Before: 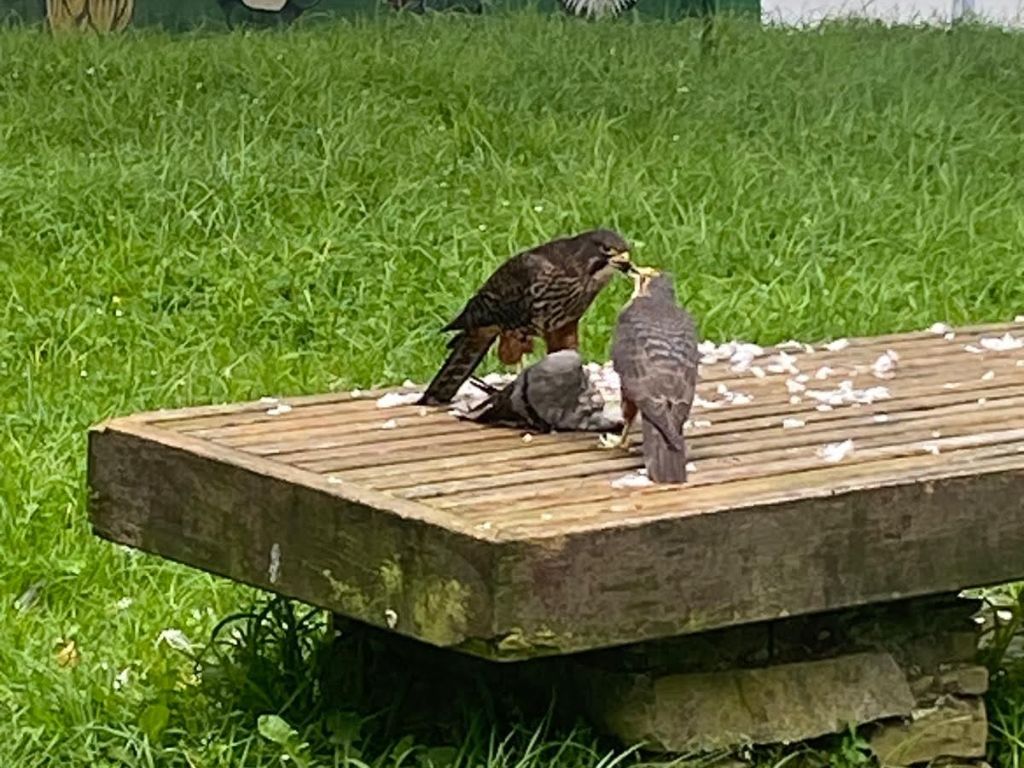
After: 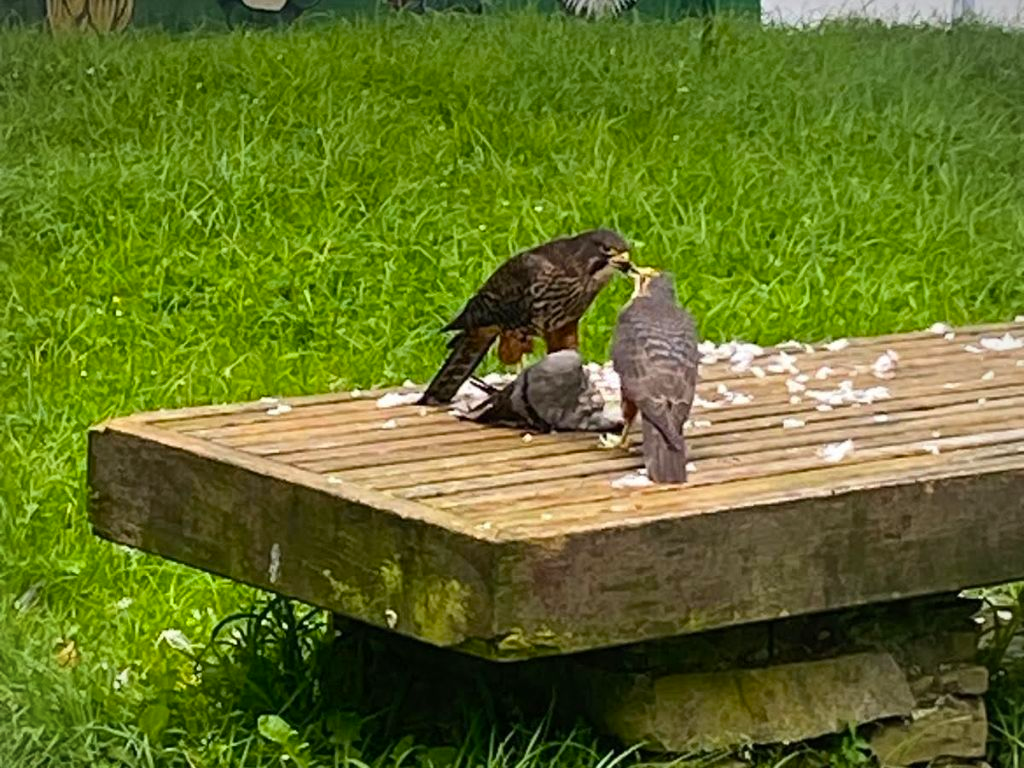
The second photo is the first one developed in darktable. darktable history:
color balance rgb: perceptual saturation grading › global saturation 20%, global vibrance 20%
vignetting: fall-off radius 93.87%
